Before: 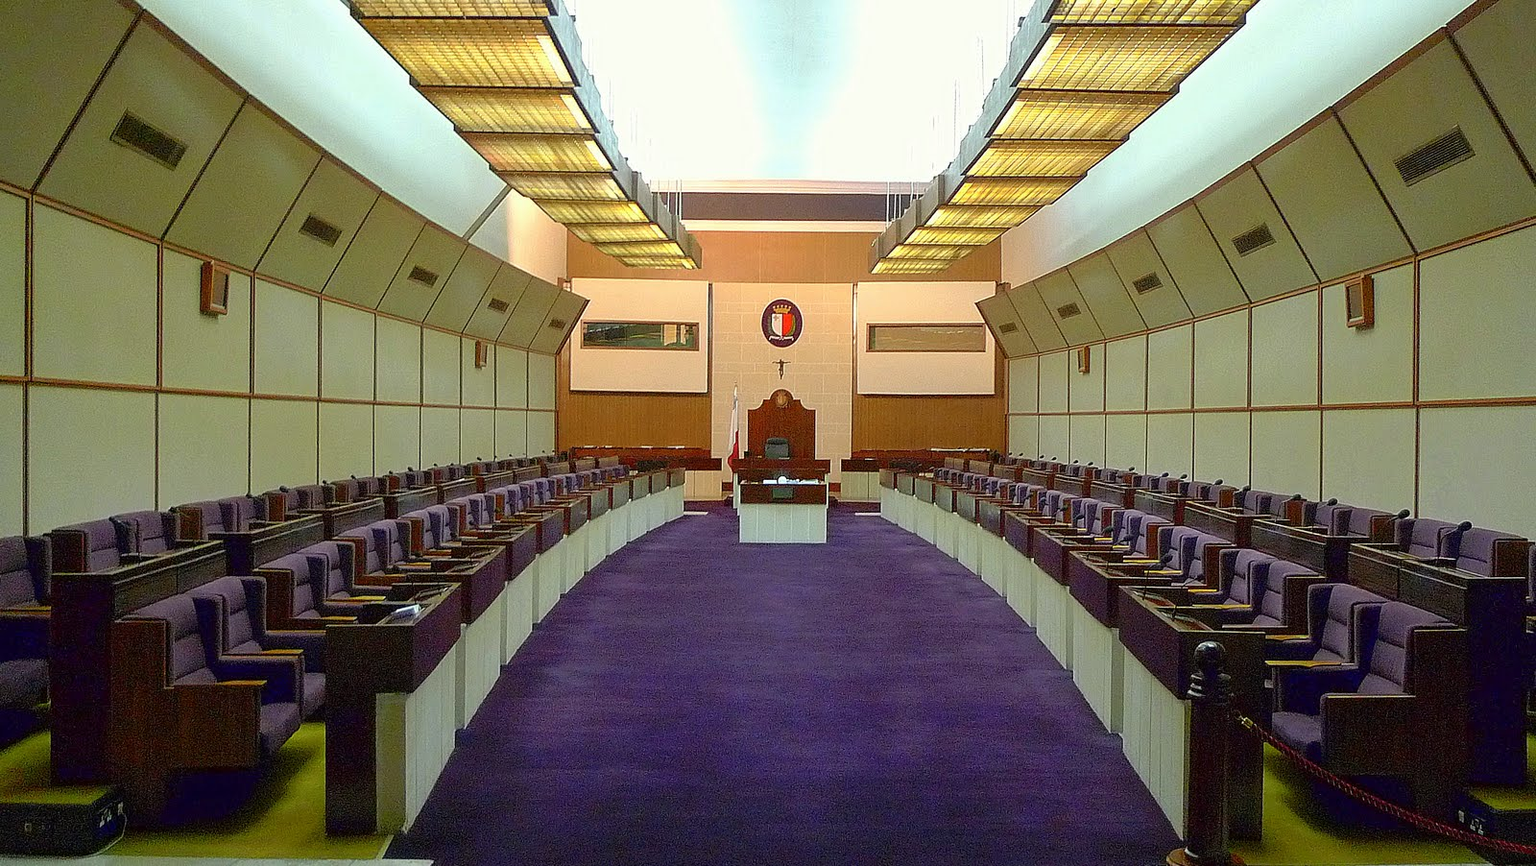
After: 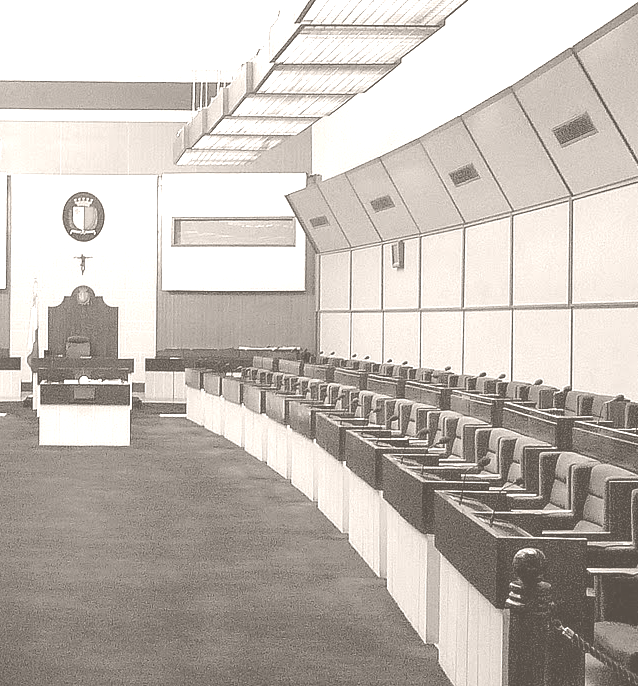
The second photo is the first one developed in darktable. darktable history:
colorize: hue 34.49°, saturation 35.33%, source mix 100%, lightness 55%, version 1
crop: left 45.721%, top 13.393%, right 14.118%, bottom 10.01%
